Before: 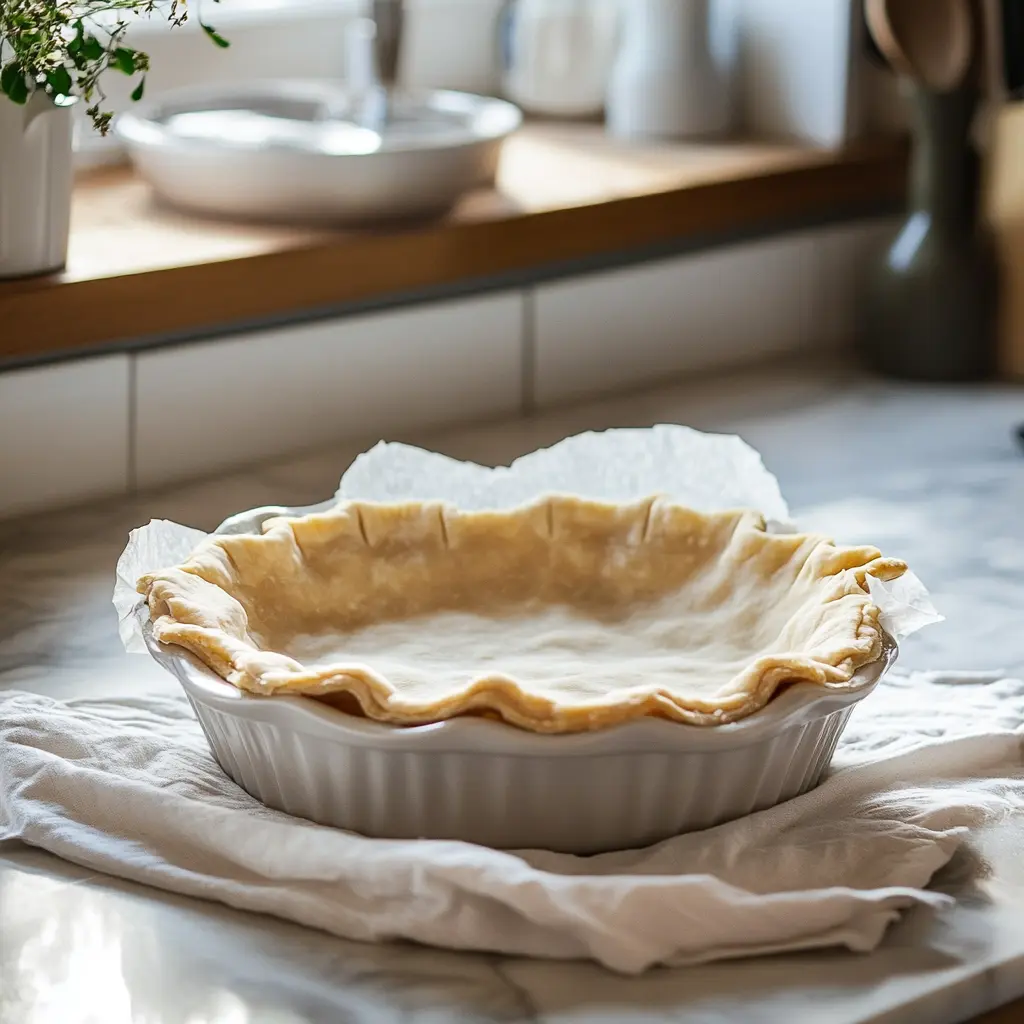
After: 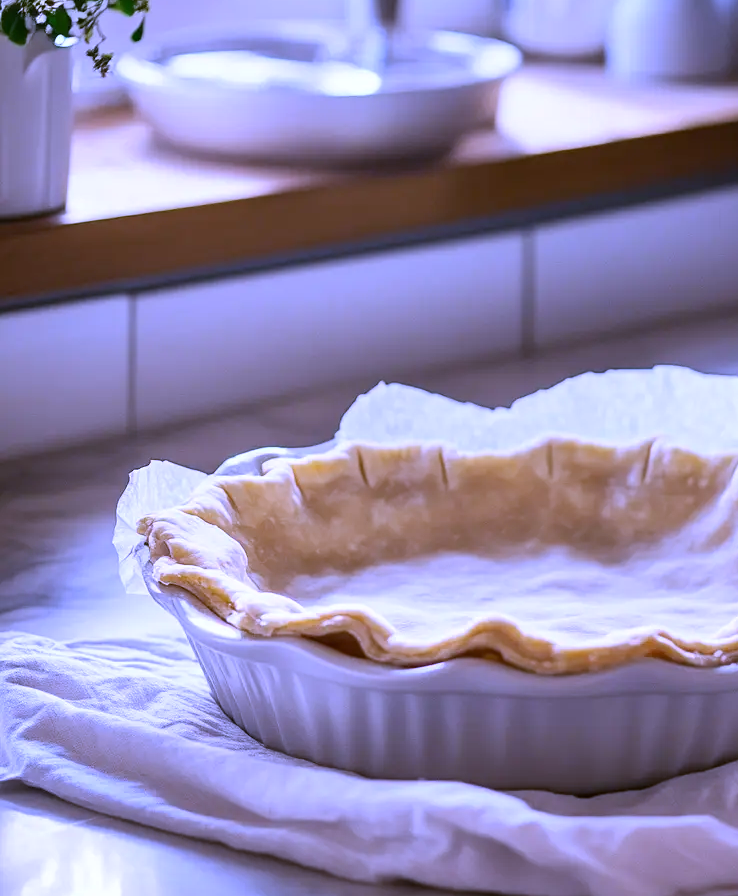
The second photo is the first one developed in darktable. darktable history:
crop: top 5.803%, right 27.864%, bottom 5.804%
white balance: red 0.98, blue 1.61
